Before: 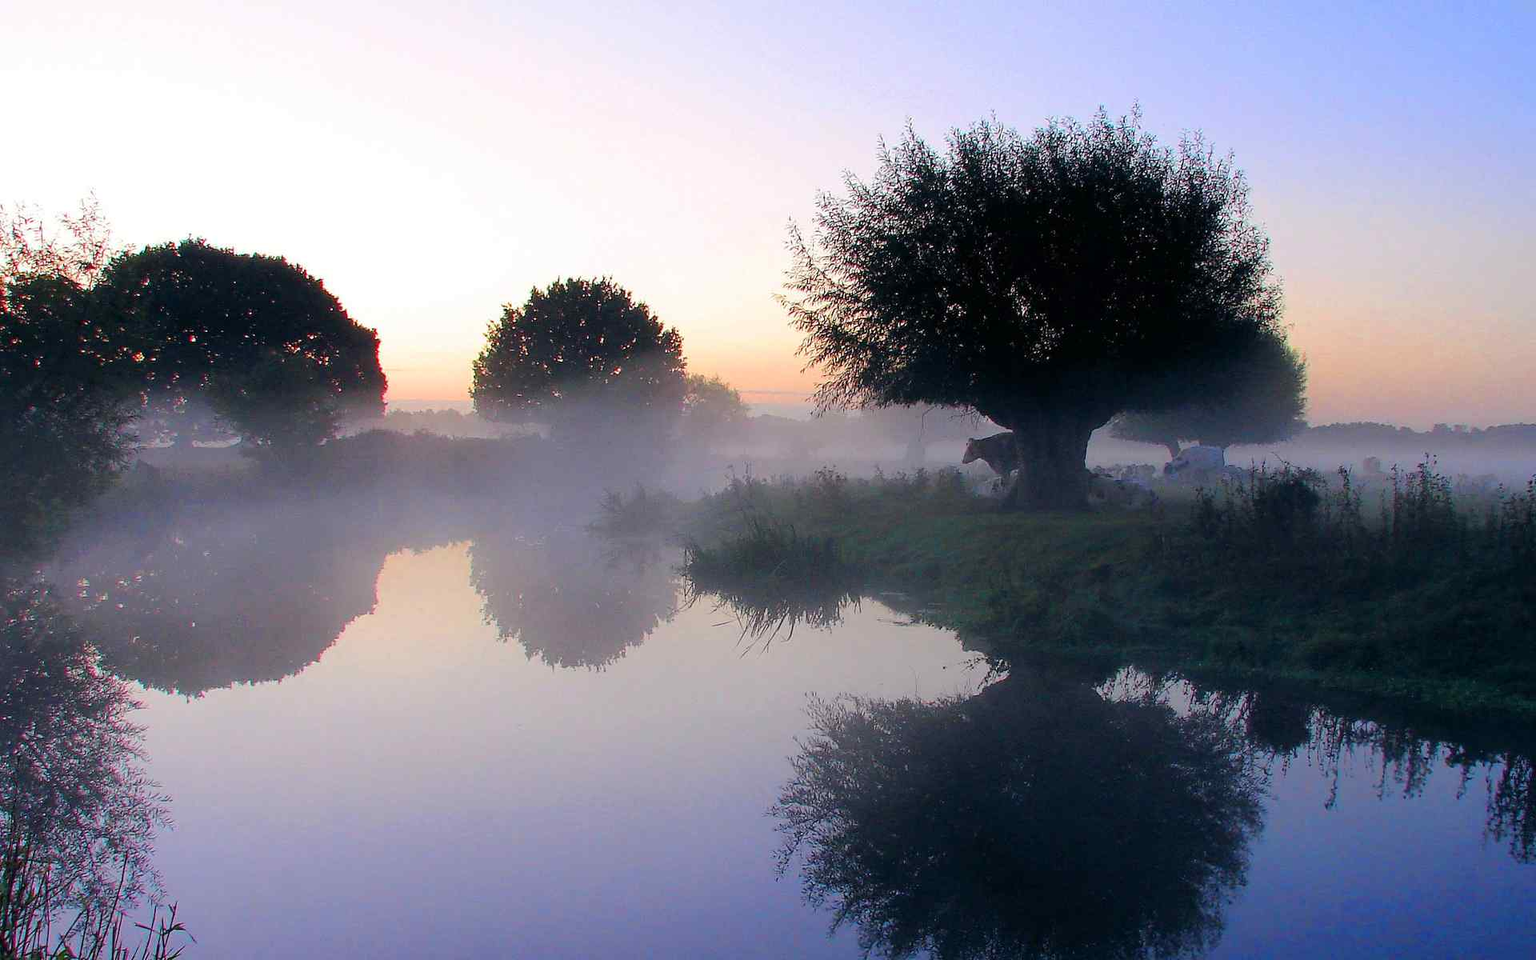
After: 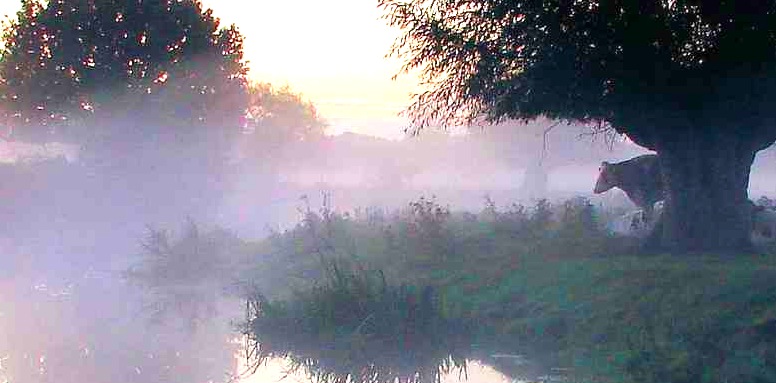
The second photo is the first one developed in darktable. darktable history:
crop: left 31.751%, top 32.172%, right 27.8%, bottom 35.83%
exposure: black level correction 0, exposure 1.1 EV, compensate exposure bias true, compensate highlight preservation false
velvia: on, module defaults
